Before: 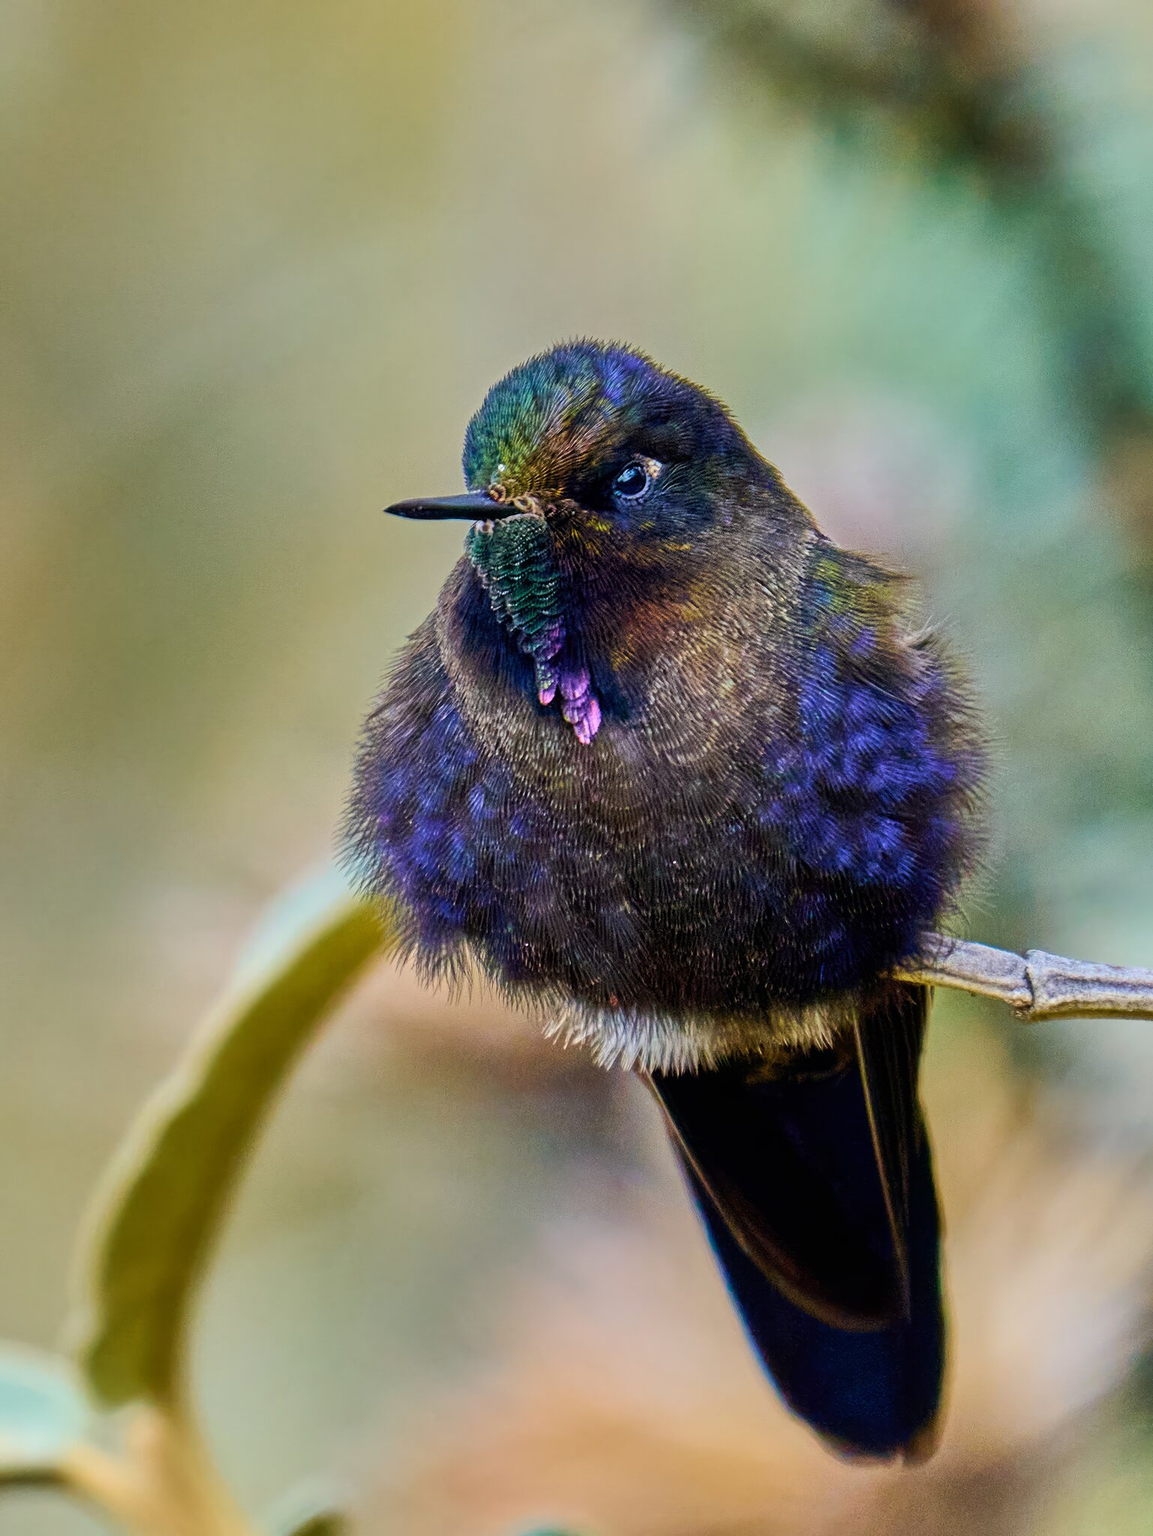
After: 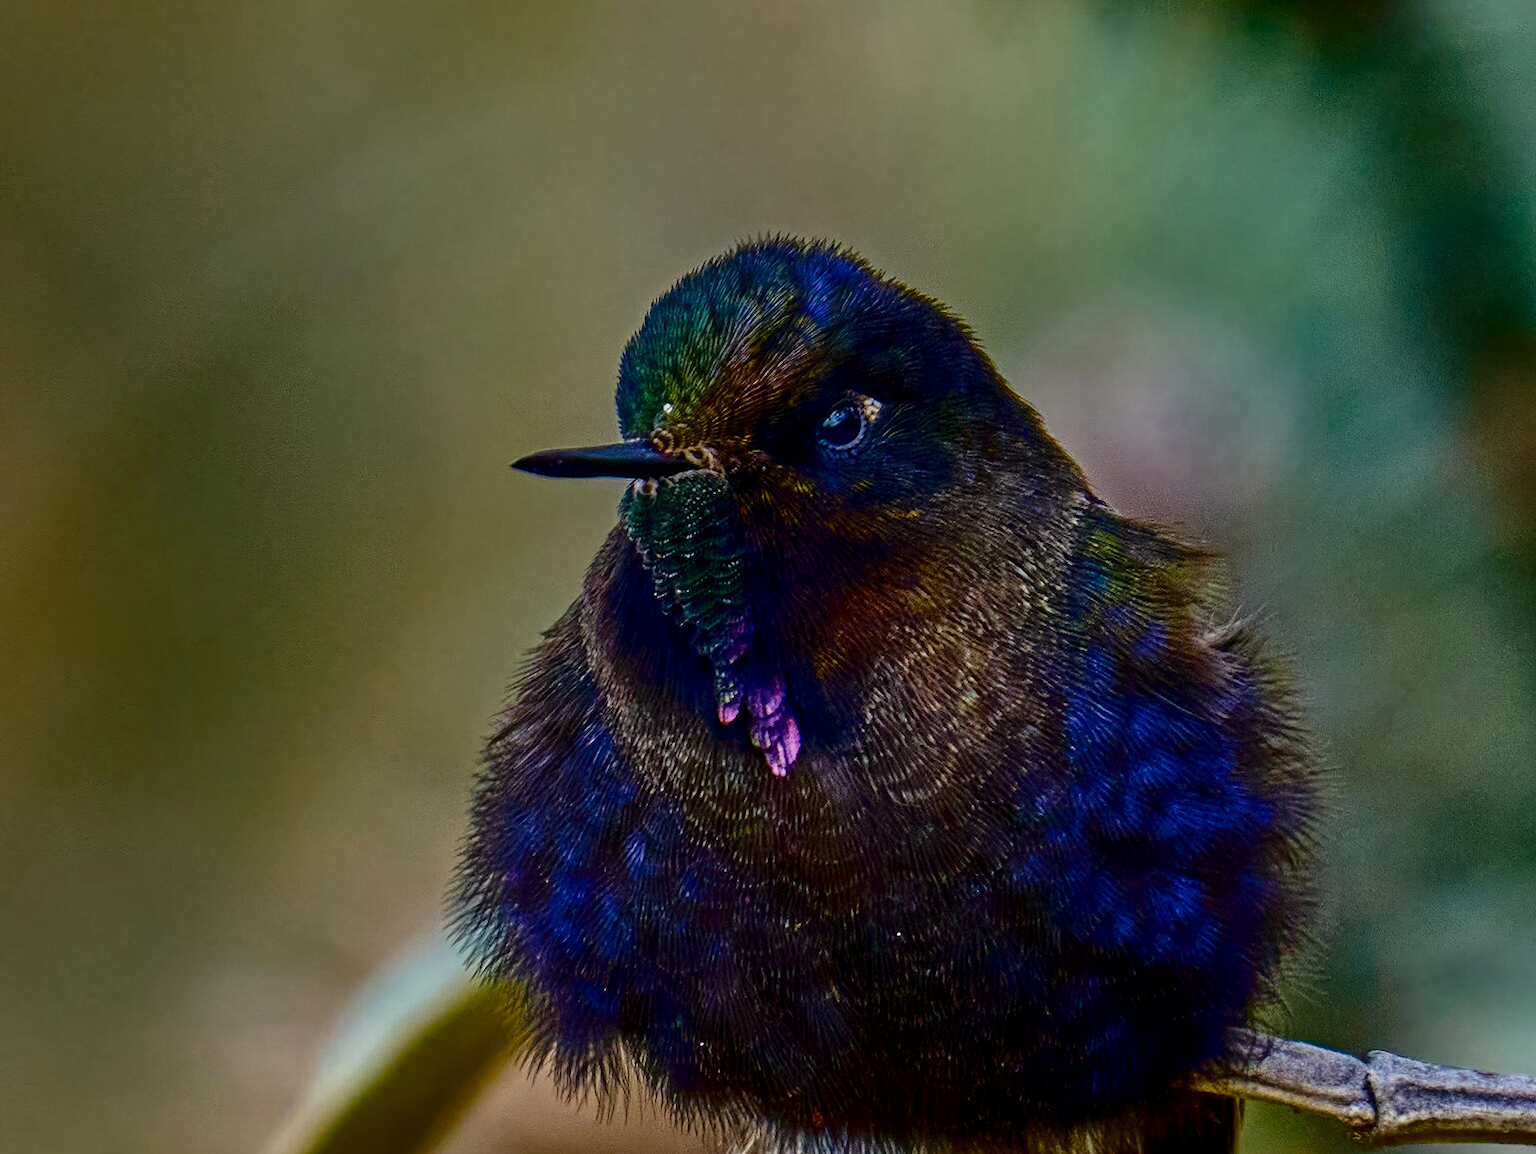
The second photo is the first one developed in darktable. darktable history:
haze removal: compatibility mode true, adaptive false
crop and rotate: top 10.527%, bottom 33.05%
contrast brightness saturation: brightness -0.511
